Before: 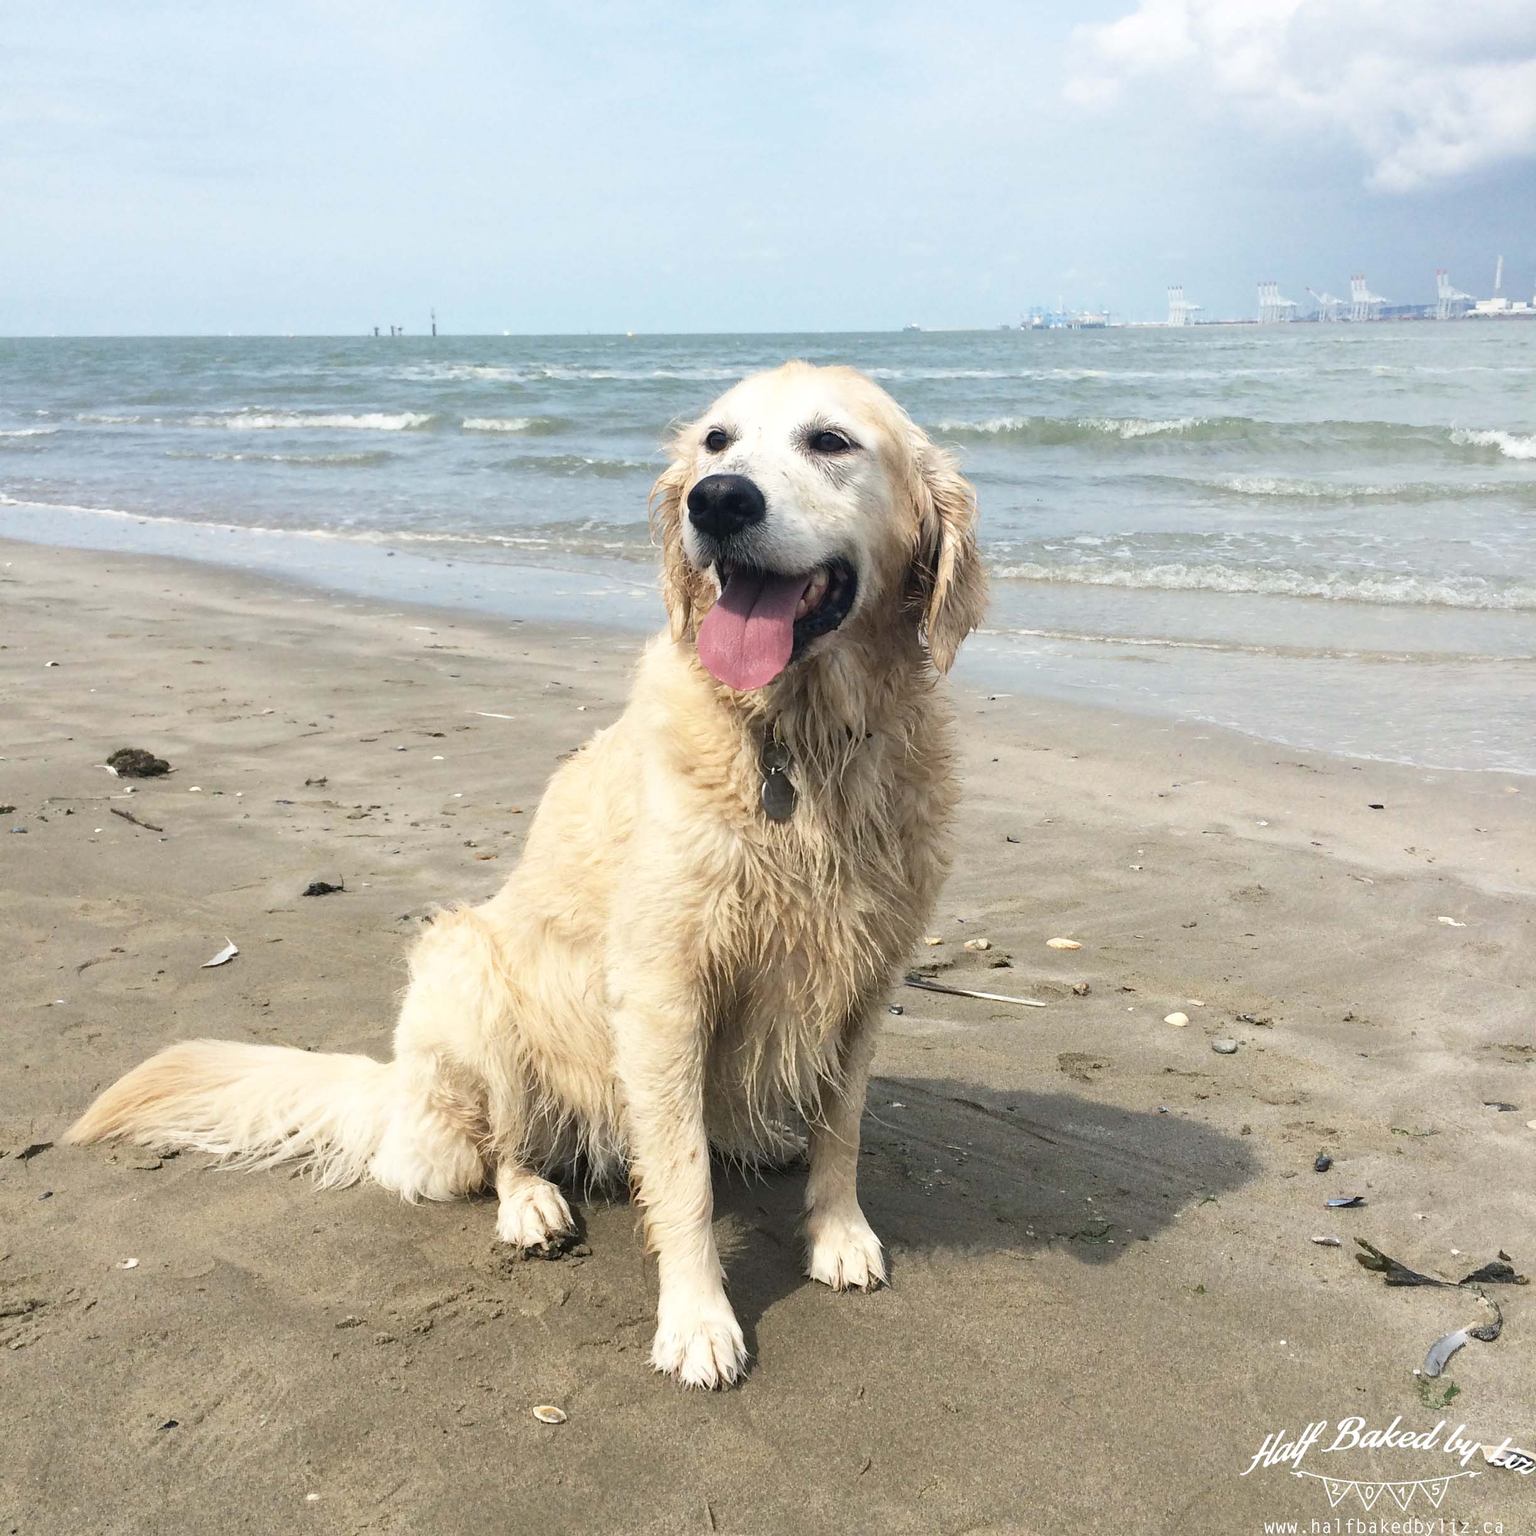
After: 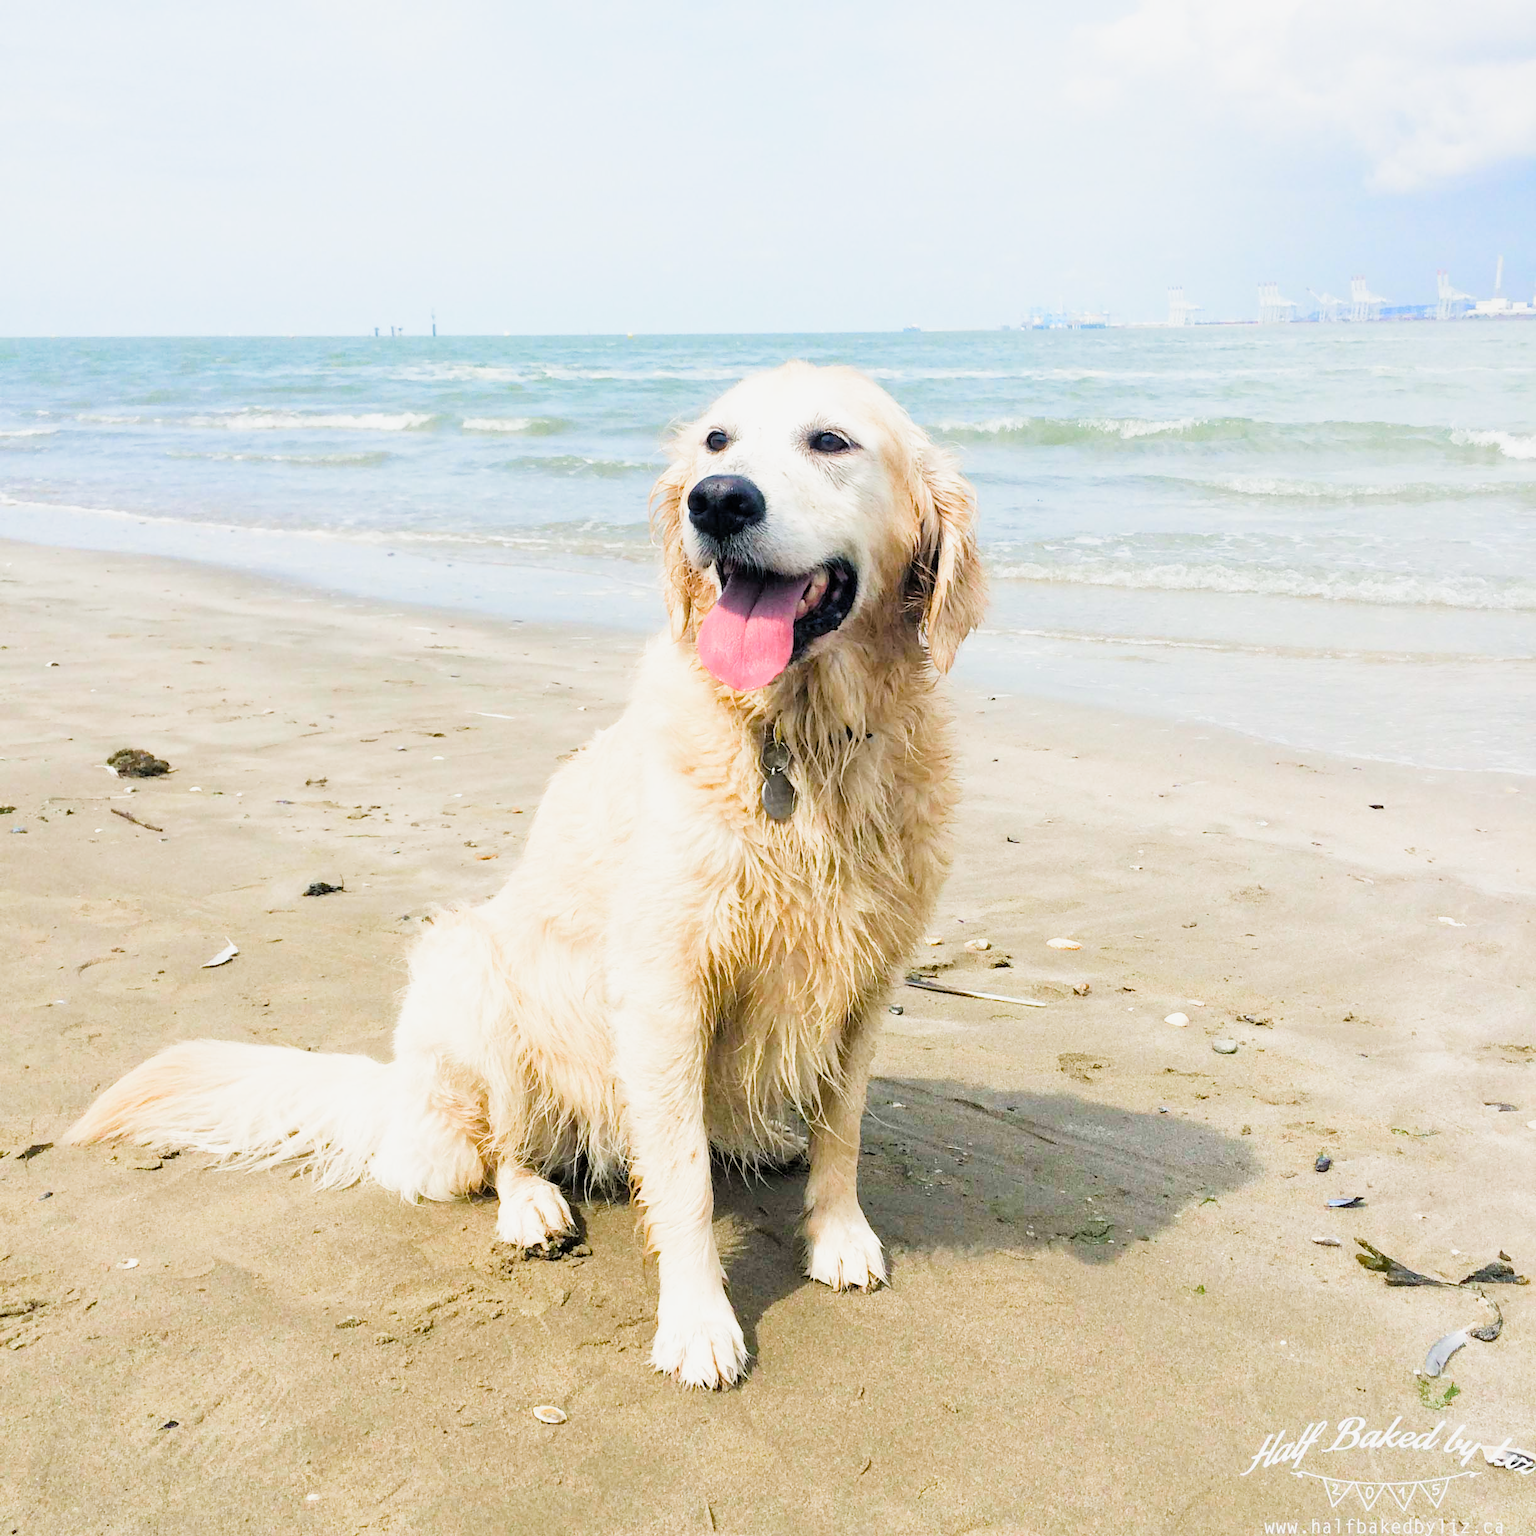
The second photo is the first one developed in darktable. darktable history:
exposure: exposure 0.61 EV, compensate highlight preservation false
filmic rgb: black relative exposure -7.65 EV, white relative exposure 4.56 EV, hardness 3.61, add noise in highlights 0.001, preserve chrominance luminance Y, color science v3 (2019), use custom middle-gray values true, contrast in highlights soft
tone equalizer: -8 EV -0.739 EV, -7 EV -0.703 EV, -6 EV -0.593 EV, -5 EV -0.402 EV, -3 EV 0.367 EV, -2 EV 0.6 EV, -1 EV 0.68 EV, +0 EV 0.724 EV
color balance rgb: global offset › luminance -0.258%, linear chroma grading › shadows -9.43%, linear chroma grading › global chroma 20.396%, perceptual saturation grading › global saturation 36.806%, perceptual saturation grading › shadows 34.703%
